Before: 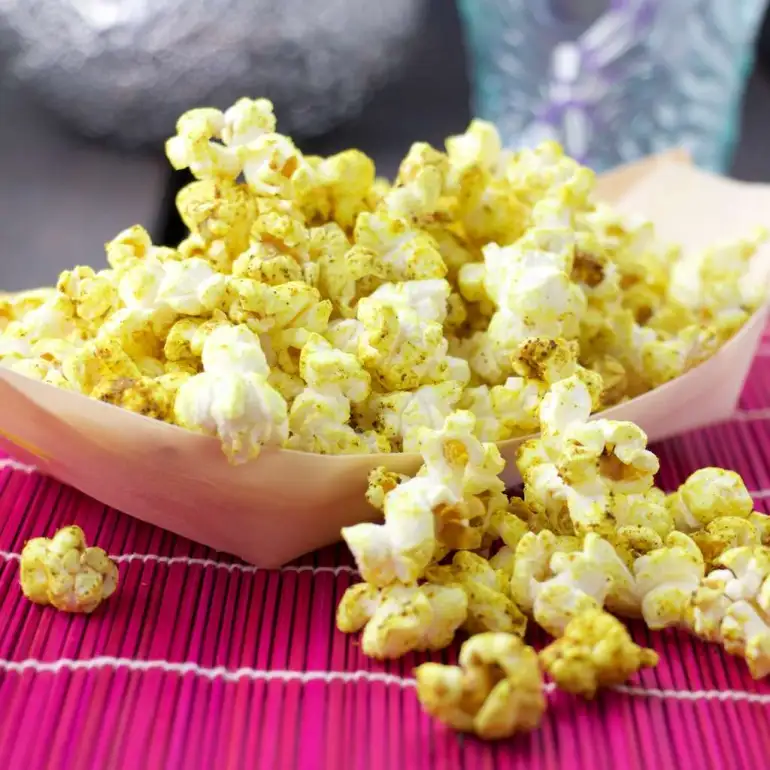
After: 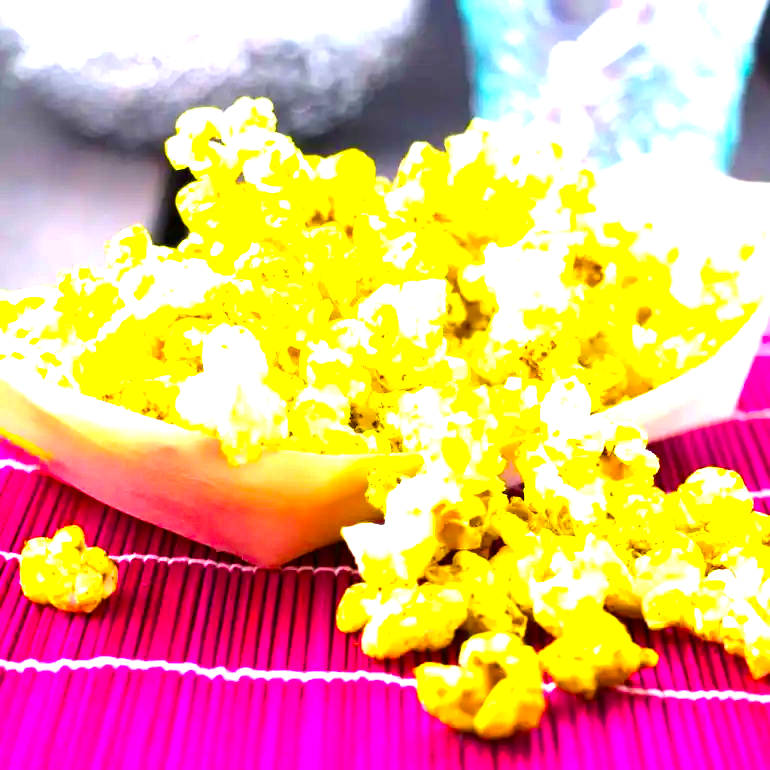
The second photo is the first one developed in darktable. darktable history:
white balance: emerald 1
exposure: black level correction 0, exposure 1.45 EV, compensate exposure bias true, compensate highlight preservation false
color balance rgb: linear chroma grading › global chroma 9%, perceptual saturation grading › global saturation 36%, perceptual saturation grading › shadows 35%, perceptual brilliance grading › global brilliance 15%, perceptual brilliance grading › shadows -35%, global vibrance 15%
